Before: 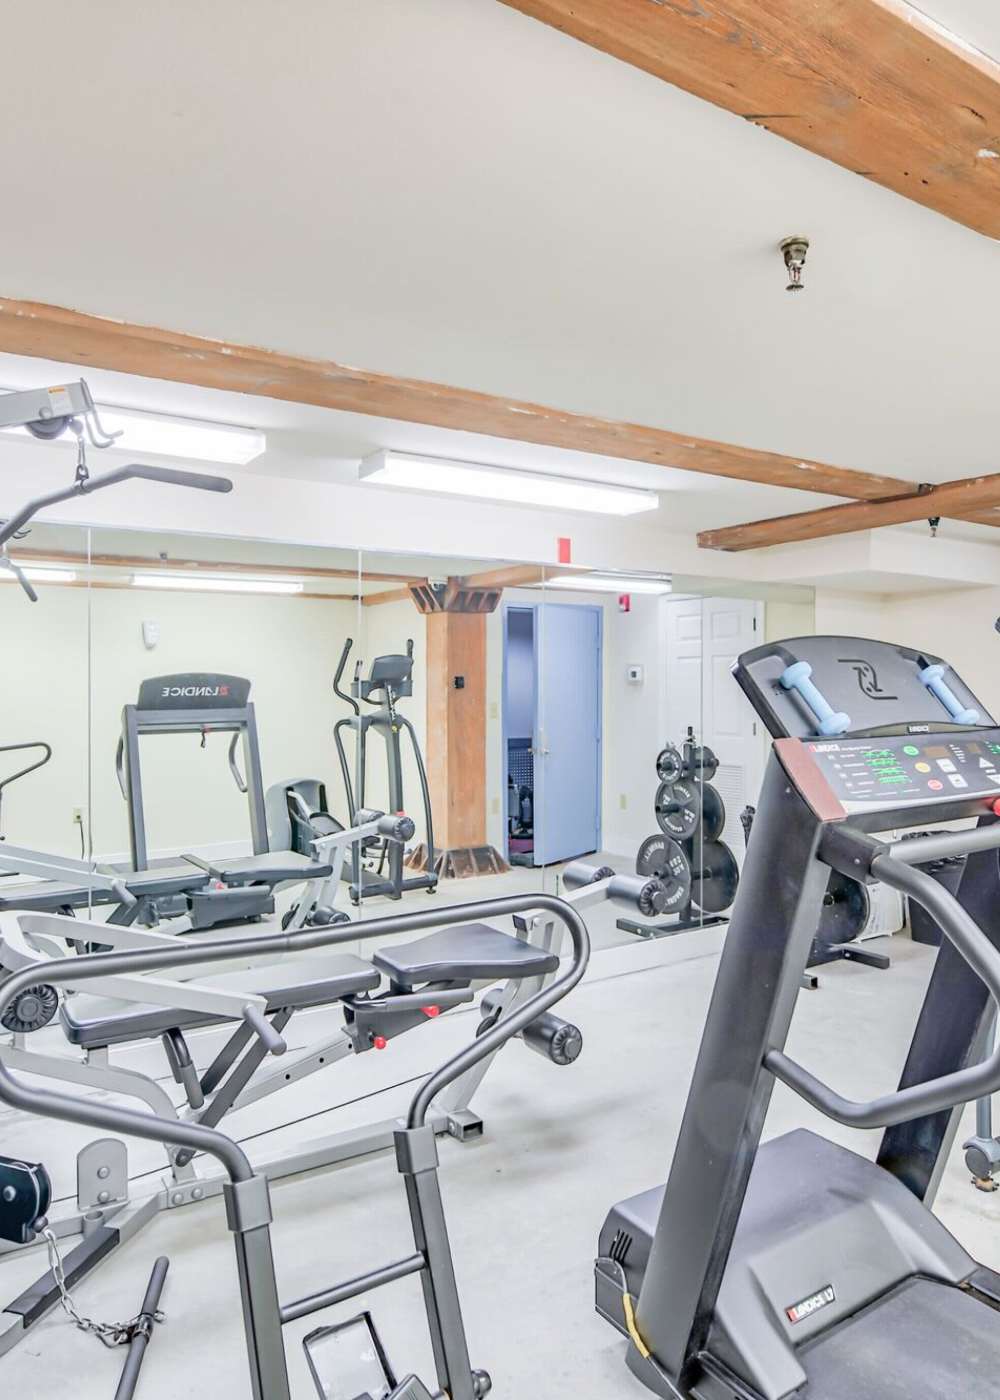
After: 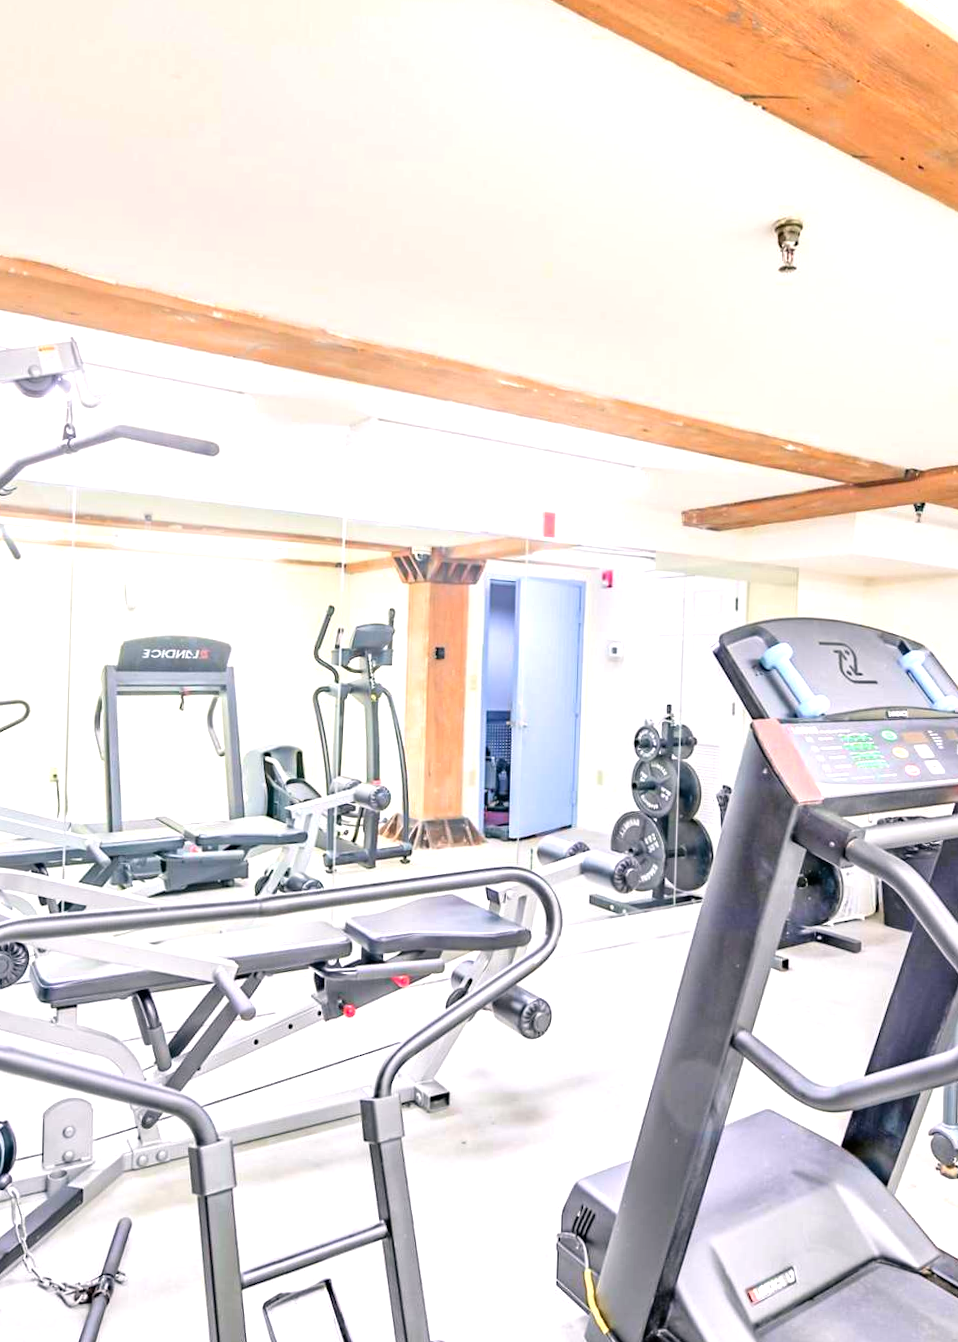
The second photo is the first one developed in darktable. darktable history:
crop and rotate: angle -1.78°
tone equalizer: -8 EV -0.741 EV, -7 EV -0.717 EV, -6 EV -0.619 EV, -5 EV -0.38 EV, -3 EV 0.388 EV, -2 EV 0.6 EV, -1 EV 0.695 EV, +0 EV 0.749 EV
color correction: highlights a* 3.31, highlights b* 2.01, saturation 1.2
